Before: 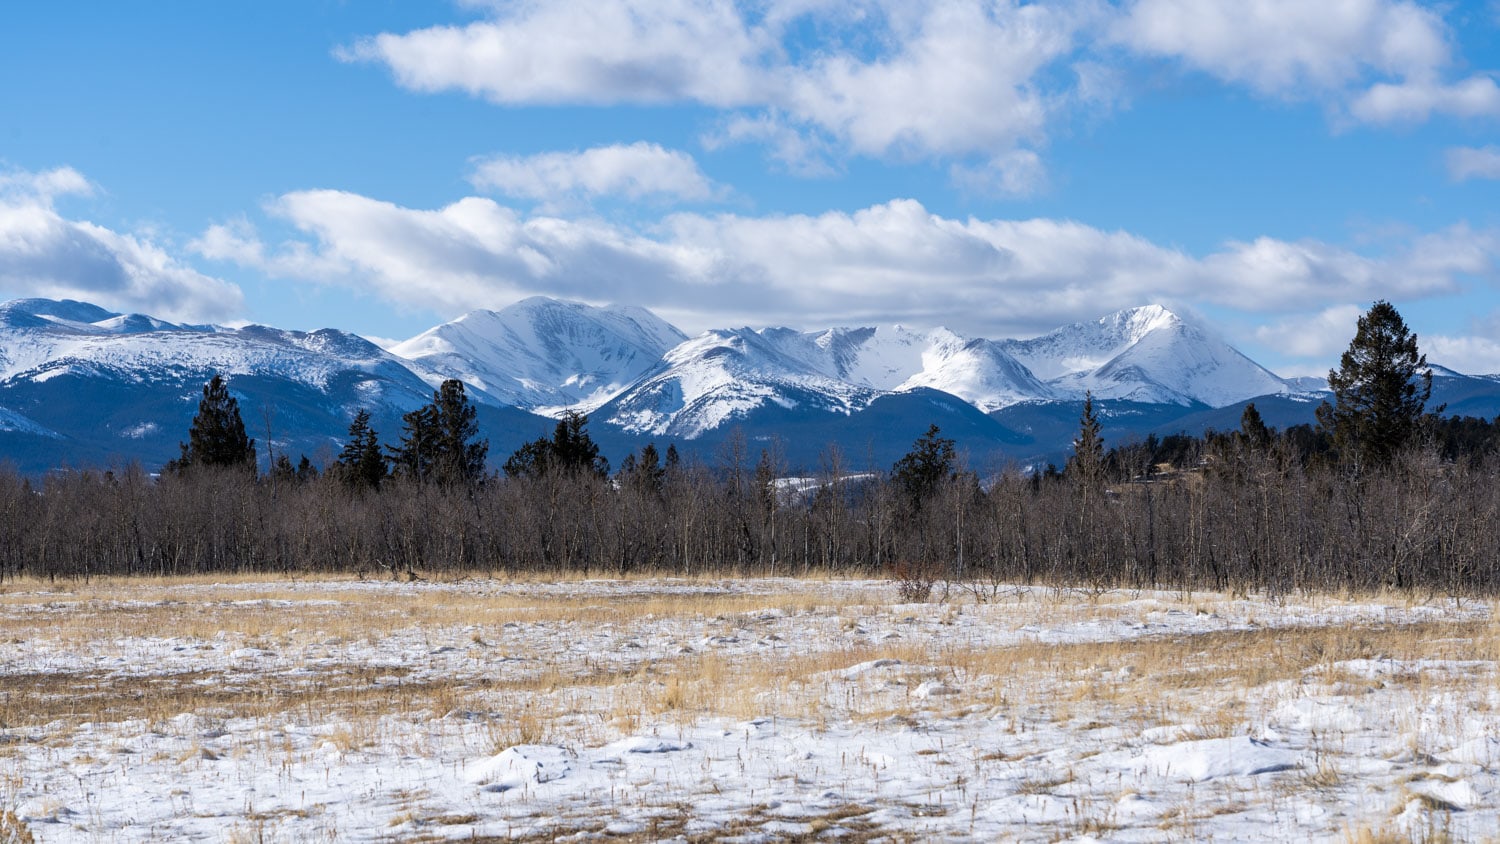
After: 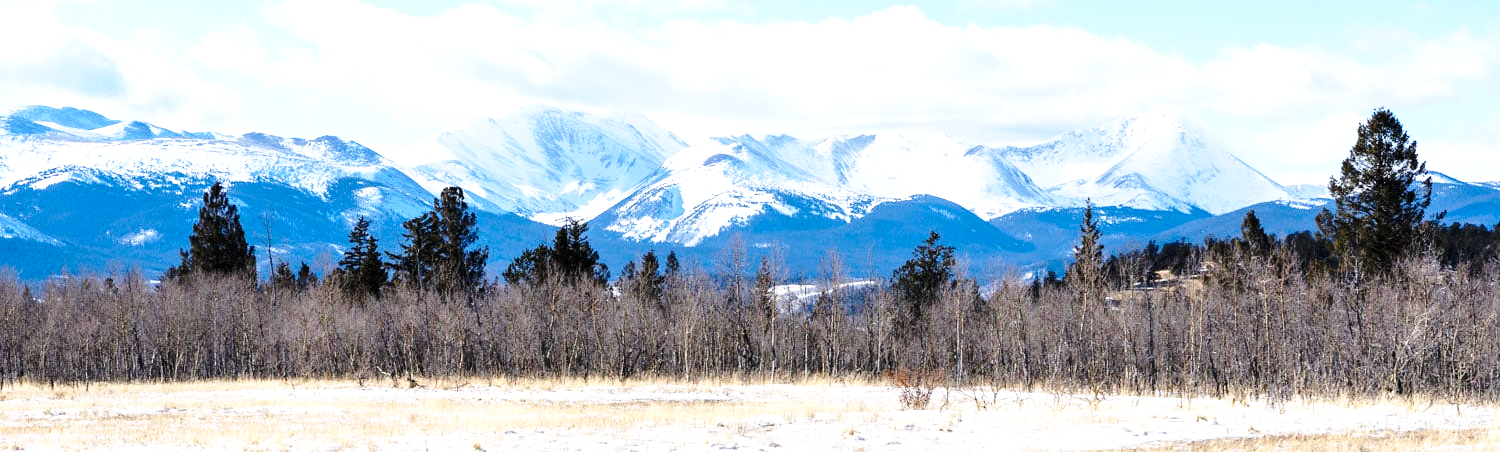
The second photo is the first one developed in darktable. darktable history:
base curve: curves: ch0 [(0, 0) (0.036, 0.037) (0.121, 0.228) (0.46, 0.76) (0.859, 0.983) (1, 1)], exposure shift 0.01, preserve colors none
crop and rotate: top 22.906%, bottom 23.477%
exposure: exposure 0.939 EV, compensate highlight preservation false
